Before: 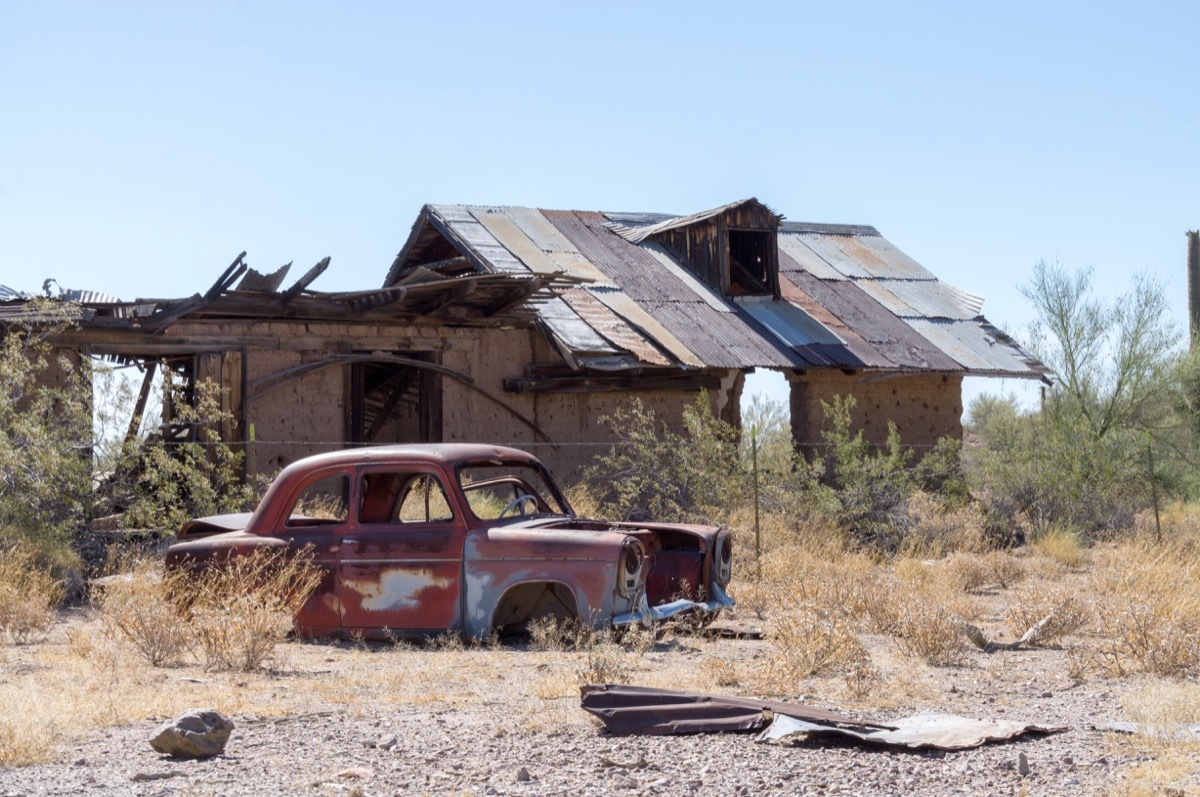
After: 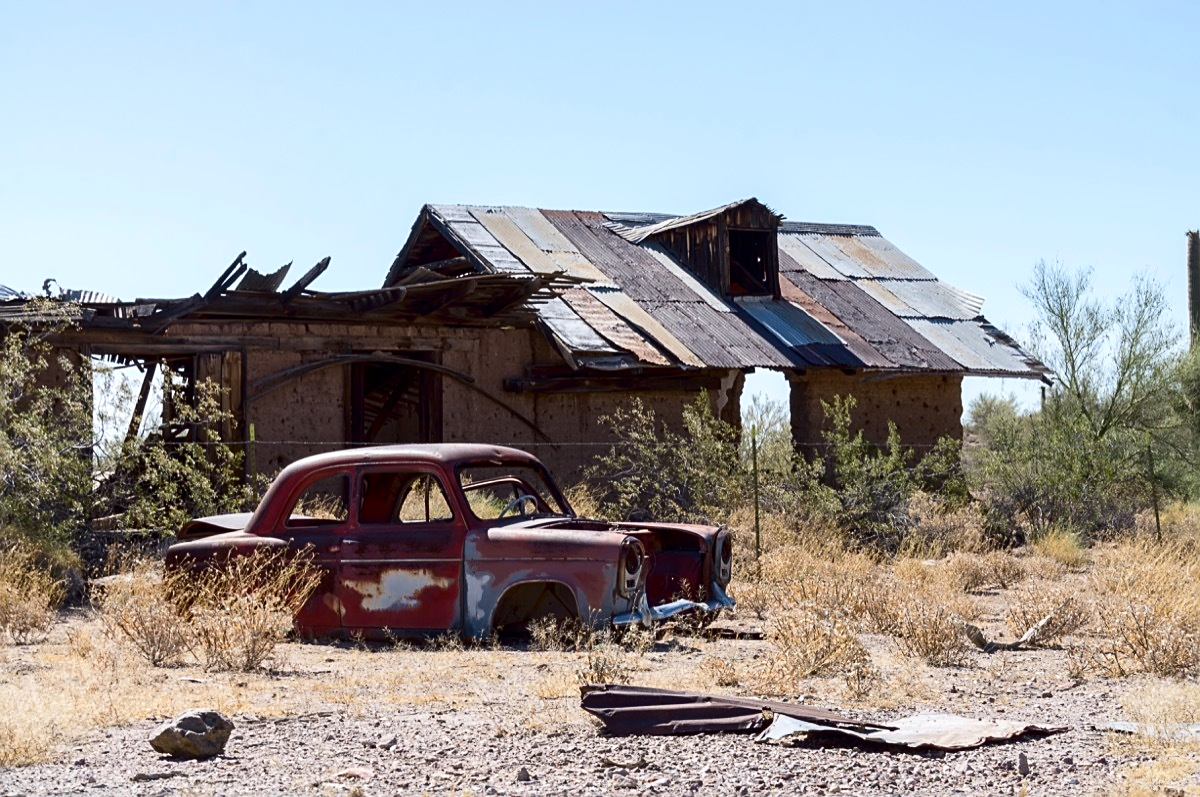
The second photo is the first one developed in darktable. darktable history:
contrast brightness saturation: contrast 0.198, brightness -0.109, saturation 0.1
sharpen: on, module defaults
